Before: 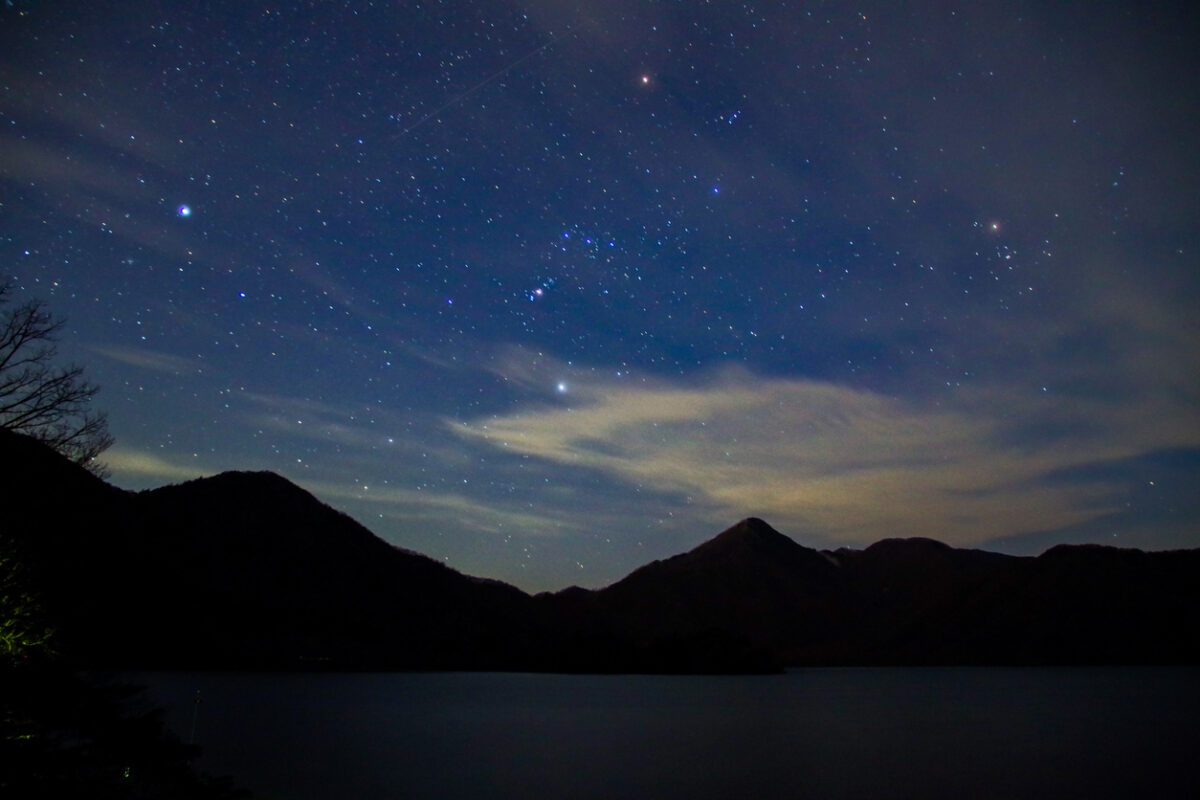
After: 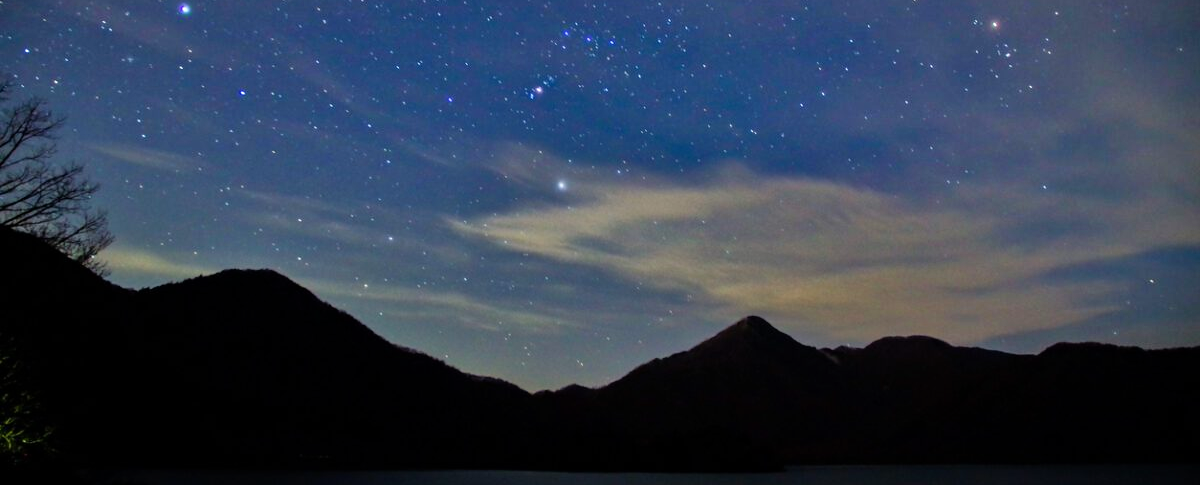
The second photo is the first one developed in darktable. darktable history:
tone equalizer: -8 EV -0.528 EV, -7 EV -0.319 EV, -6 EV -0.083 EV, -5 EV 0.413 EV, -4 EV 0.985 EV, -3 EV 0.791 EV, -2 EV -0.01 EV, -1 EV 0.14 EV, +0 EV -0.012 EV, smoothing 1
crop and rotate: top 25.357%, bottom 13.942%
